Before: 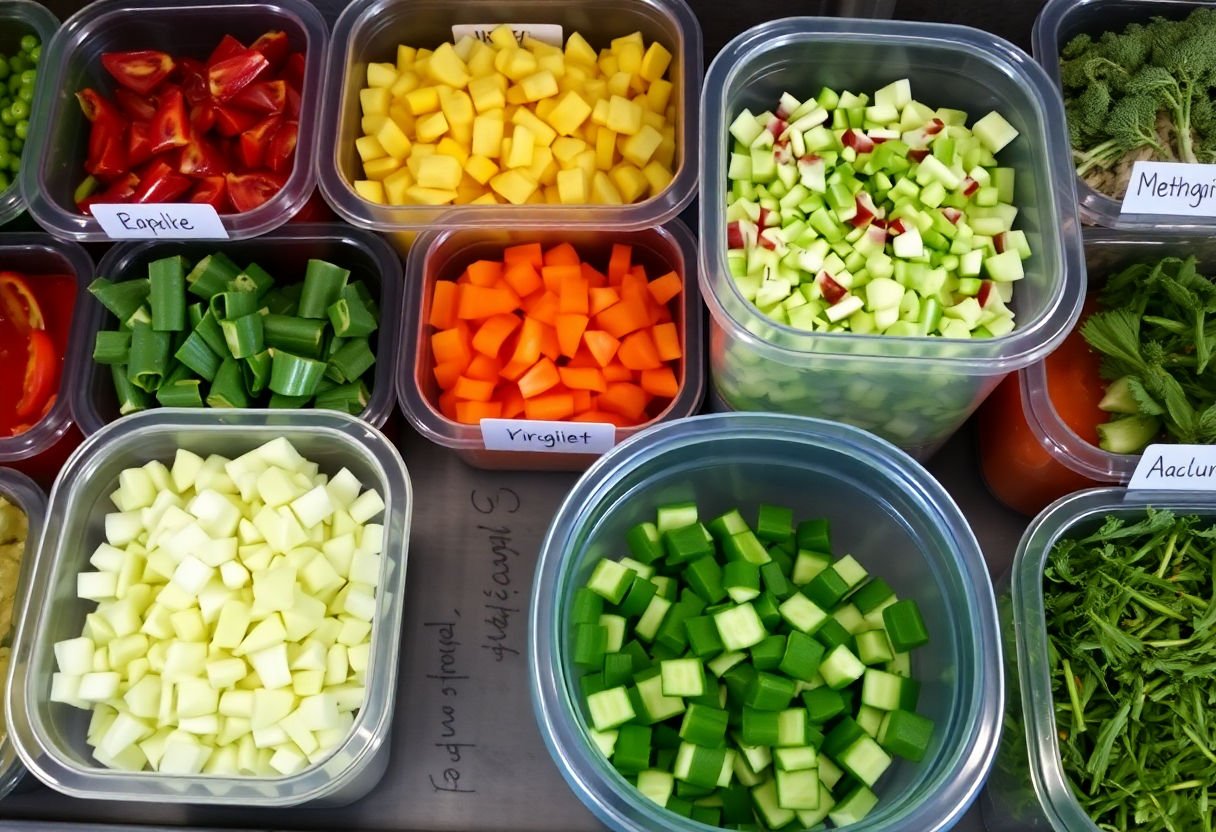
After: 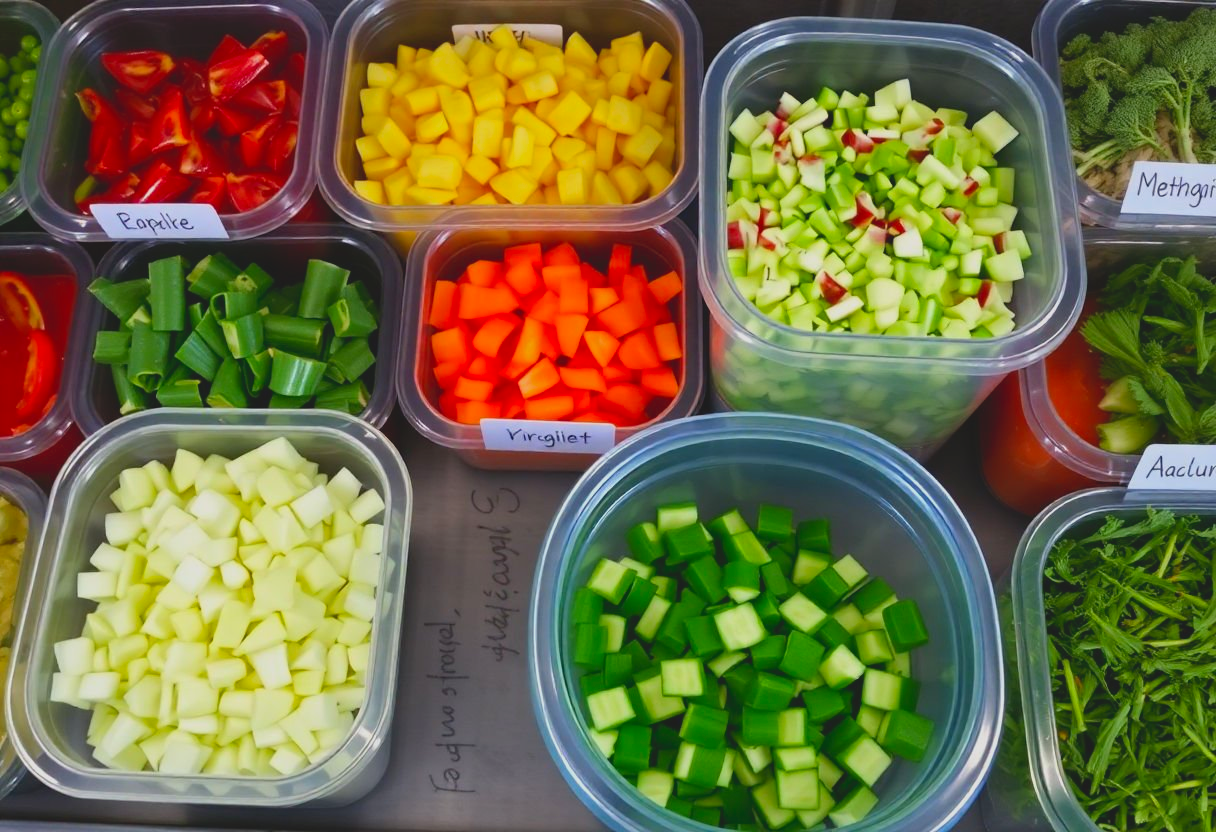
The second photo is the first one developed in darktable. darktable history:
contrast brightness saturation: contrast -0.209, saturation 0.185
